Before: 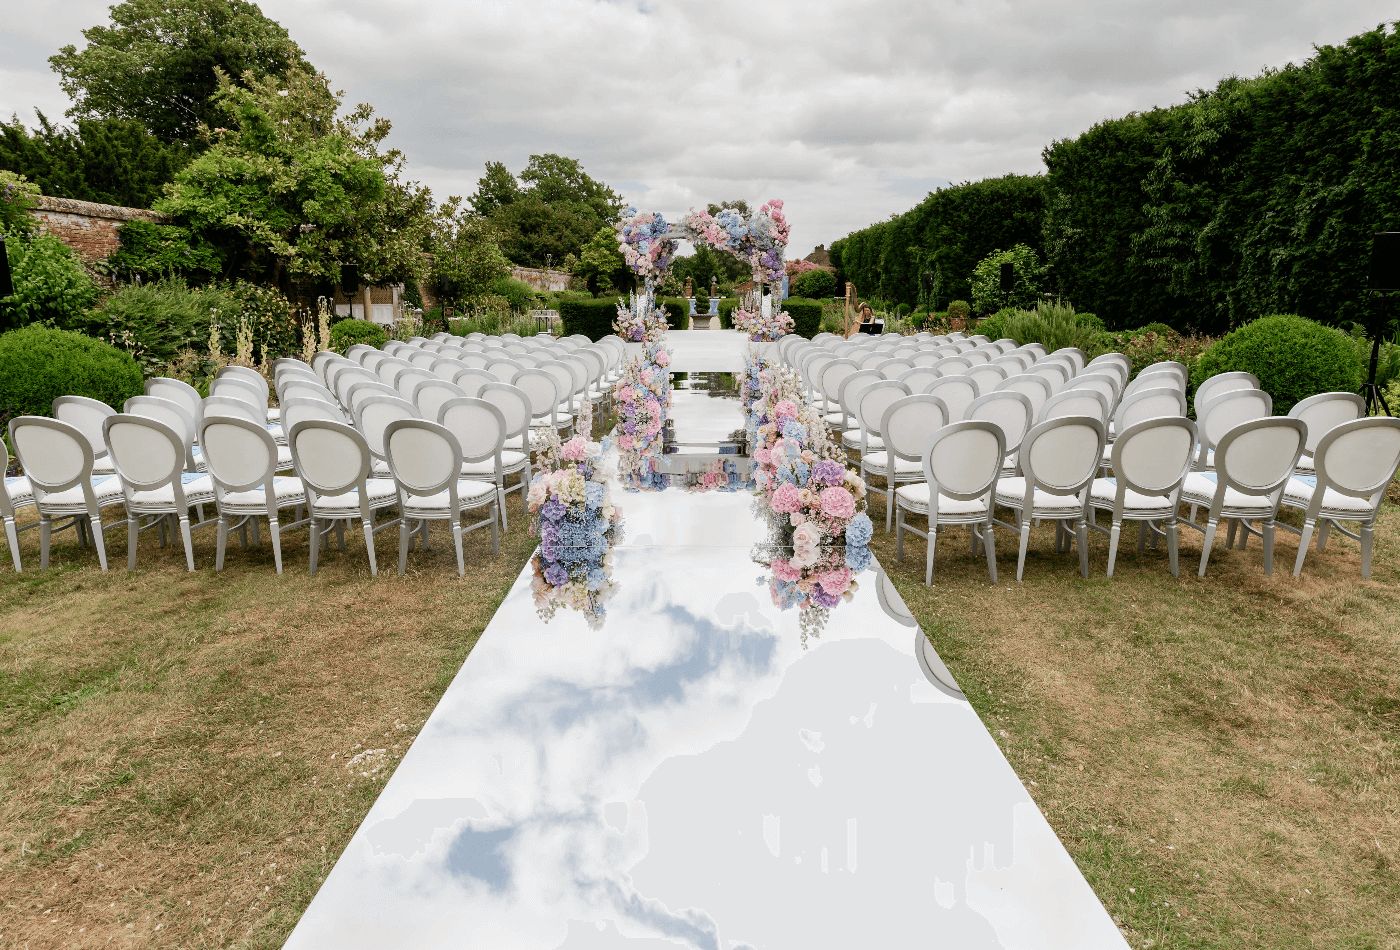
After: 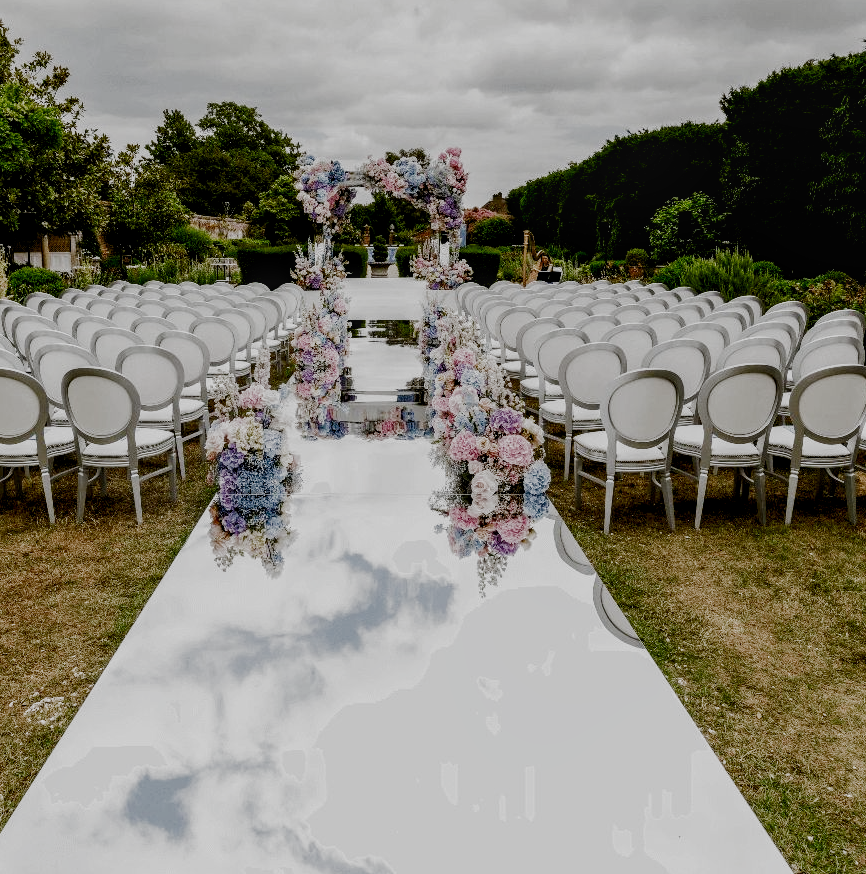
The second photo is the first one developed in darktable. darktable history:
crop and rotate: left 23.033%, top 5.642%, right 15.056%, bottom 2.344%
filmic rgb: black relative exposure -5.05 EV, white relative exposure 3.96 EV, threshold 3.05 EV, hardness 2.88, contrast 1.199, highlights saturation mix -28.73%, add noise in highlights 0.002, preserve chrominance no, color science v3 (2019), use custom middle-gray values true, contrast in highlights soft, enable highlight reconstruction true
local contrast: on, module defaults
contrast brightness saturation: contrast 0.105, brightness -0.267, saturation 0.14
